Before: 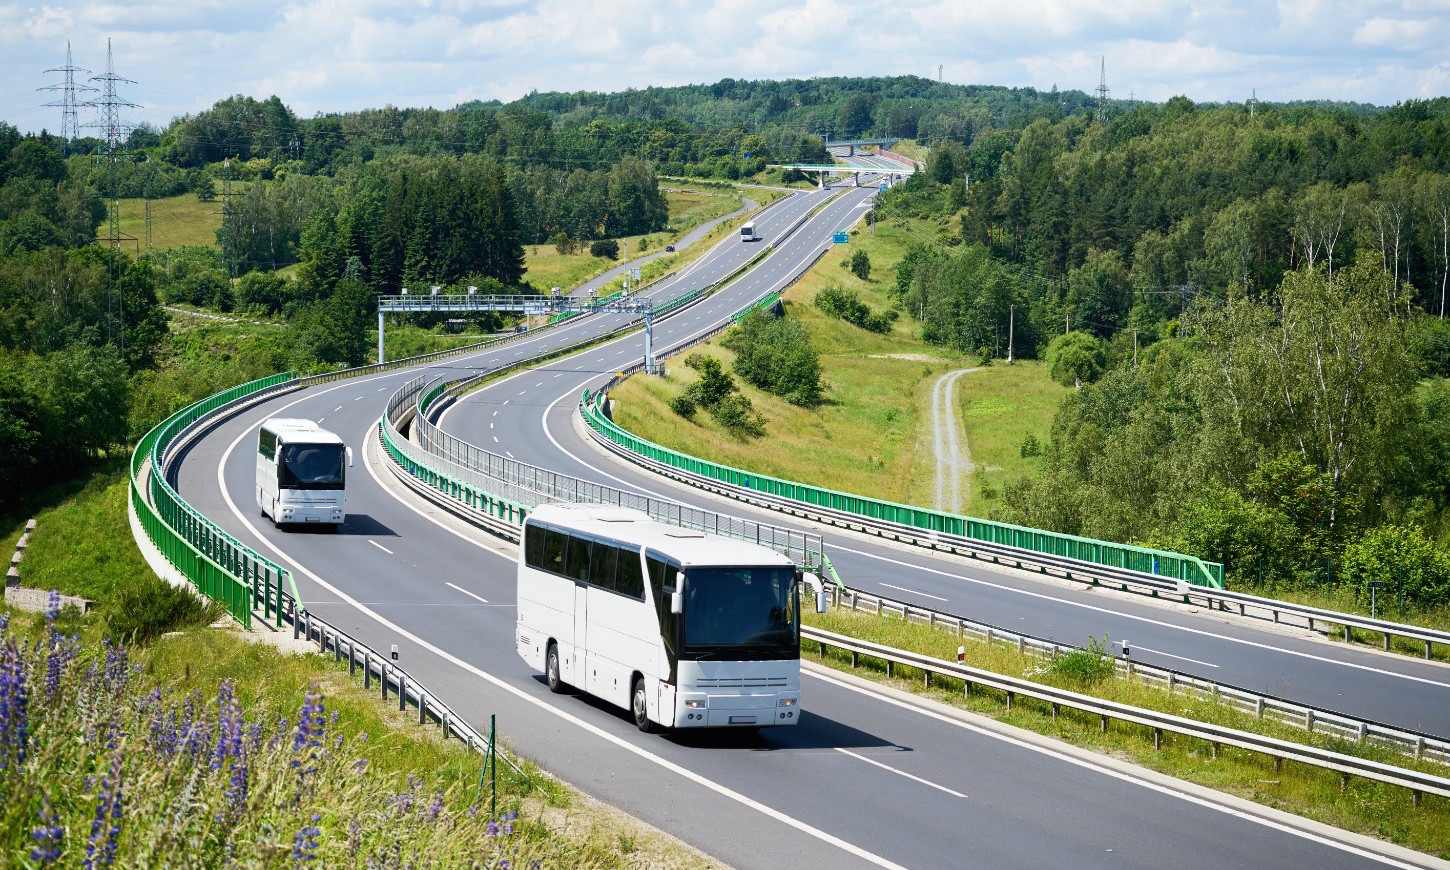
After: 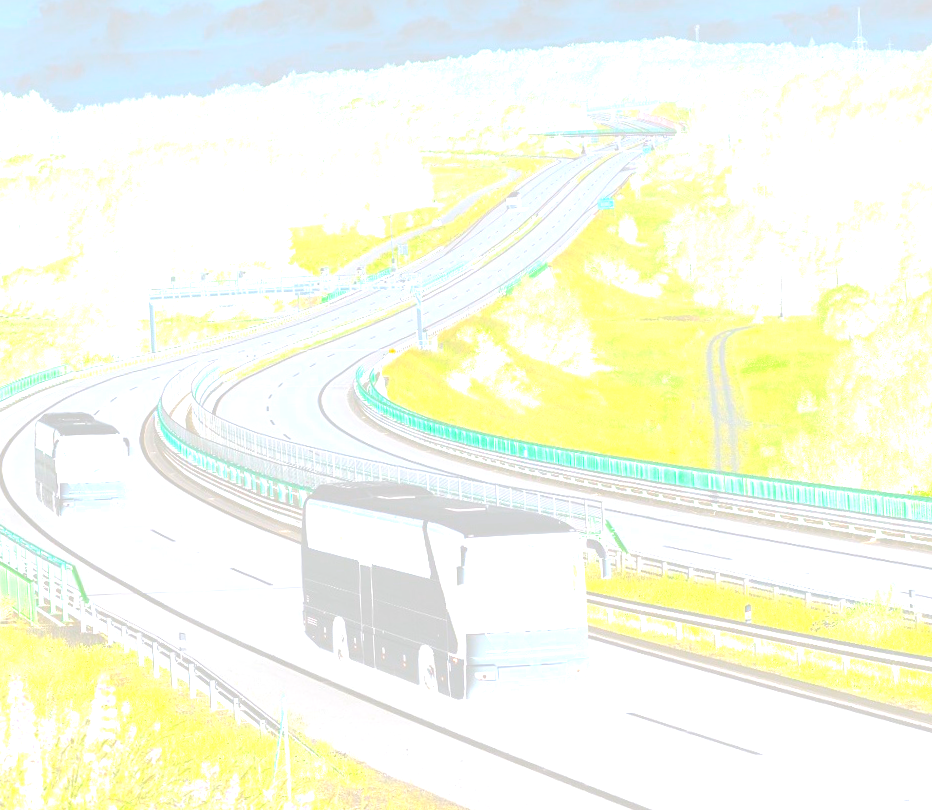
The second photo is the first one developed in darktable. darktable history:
exposure: black level correction 0, exposure 1.2 EV, compensate exposure bias true, compensate highlight preservation false
rotate and perspective: rotation -3°, crop left 0.031, crop right 0.968, crop top 0.07, crop bottom 0.93
crop and rotate: left 14.292%, right 19.041%
bloom: size 85%, threshold 5%, strength 85%
